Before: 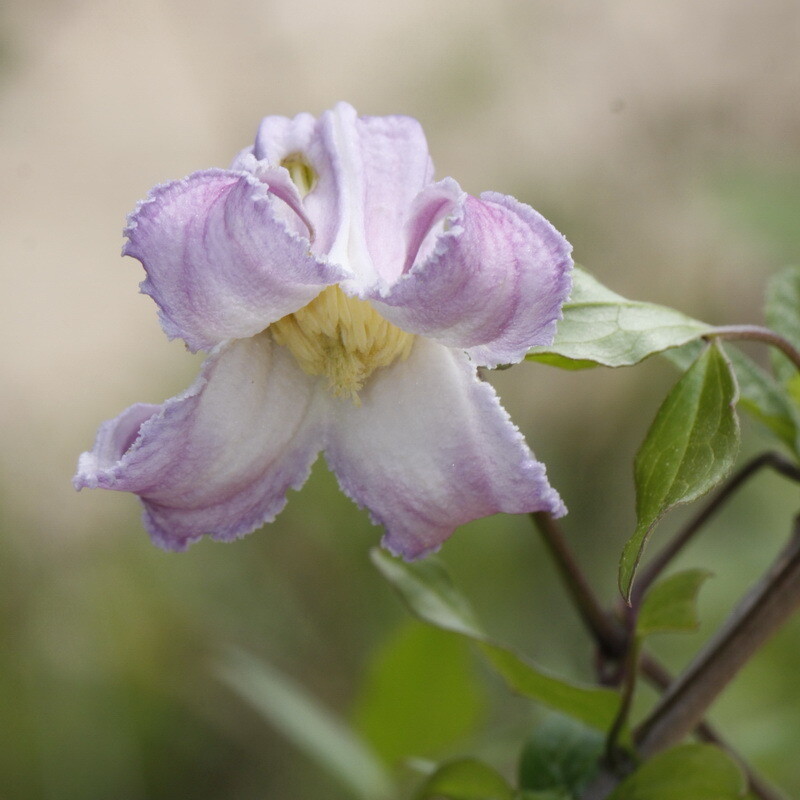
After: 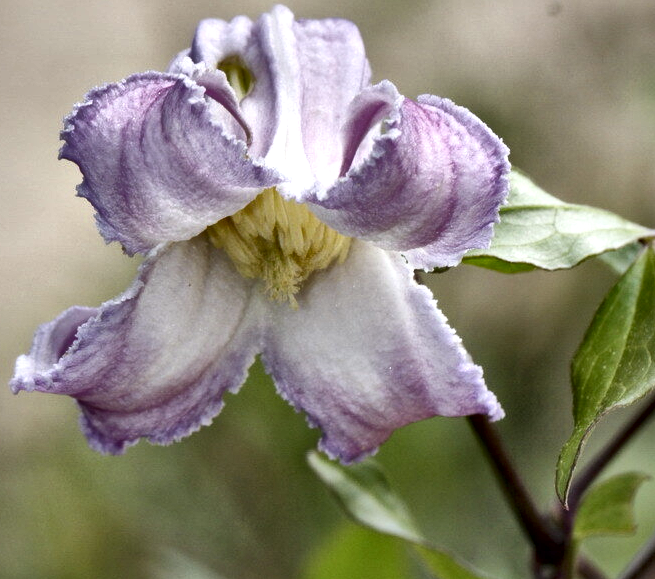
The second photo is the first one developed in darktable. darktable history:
local contrast: mode bilateral grid, contrast 20, coarseness 51, detail 173%, midtone range 0.2
contrast equalizer: y [[0.6 ×6], [0.55 ×6], [0 ×6], [0 ×6], [0 ×6]]
crop: left 7.888%, top 12.158%, right 10.129%, bottom 15.447%
shadows and highlights: shadows 58.4, shadows color adjustment 99.17%, highlights color adjustment 0.31%, soften with gaussian
